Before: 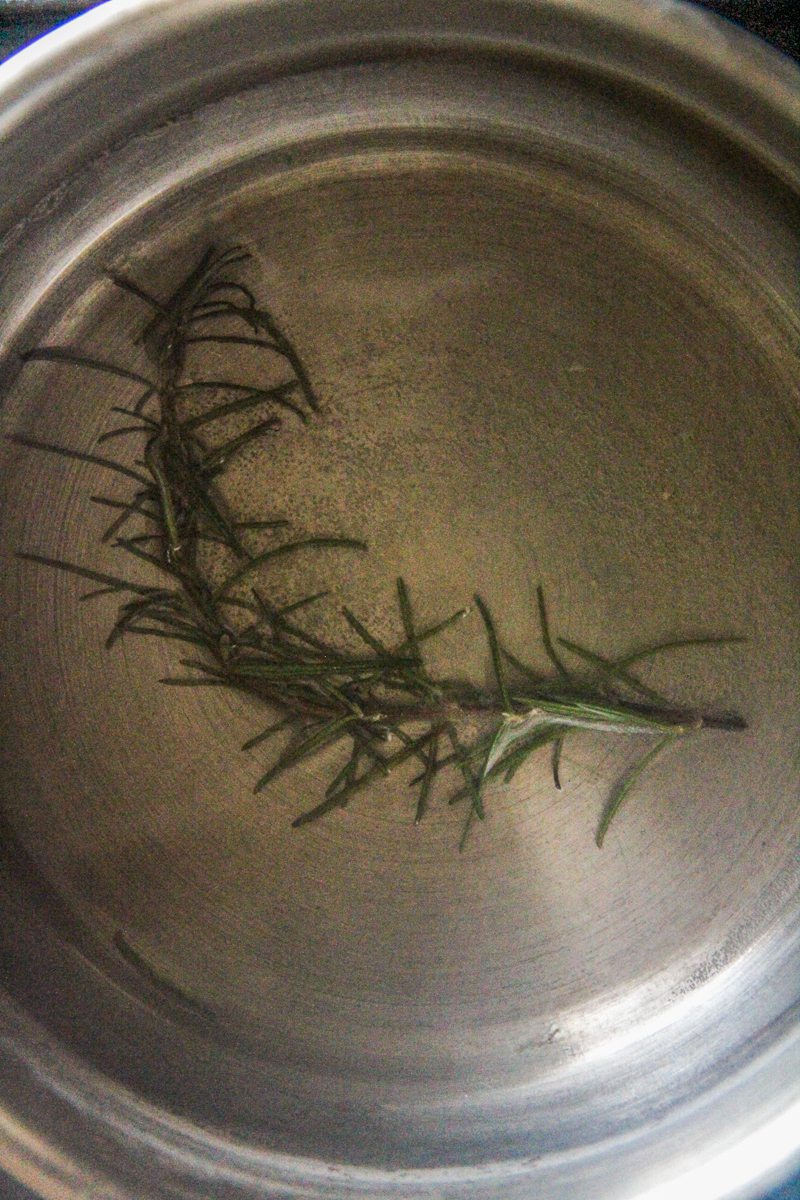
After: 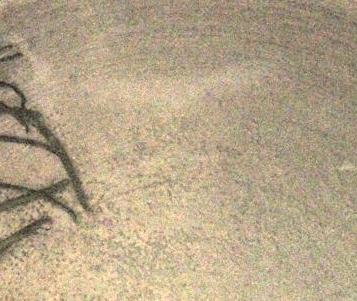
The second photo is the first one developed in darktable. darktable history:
global tonemap: drago (0.7, 100)
crop: left 28.64%, top 16.832%, right 26.637%, bottom 58.055%
